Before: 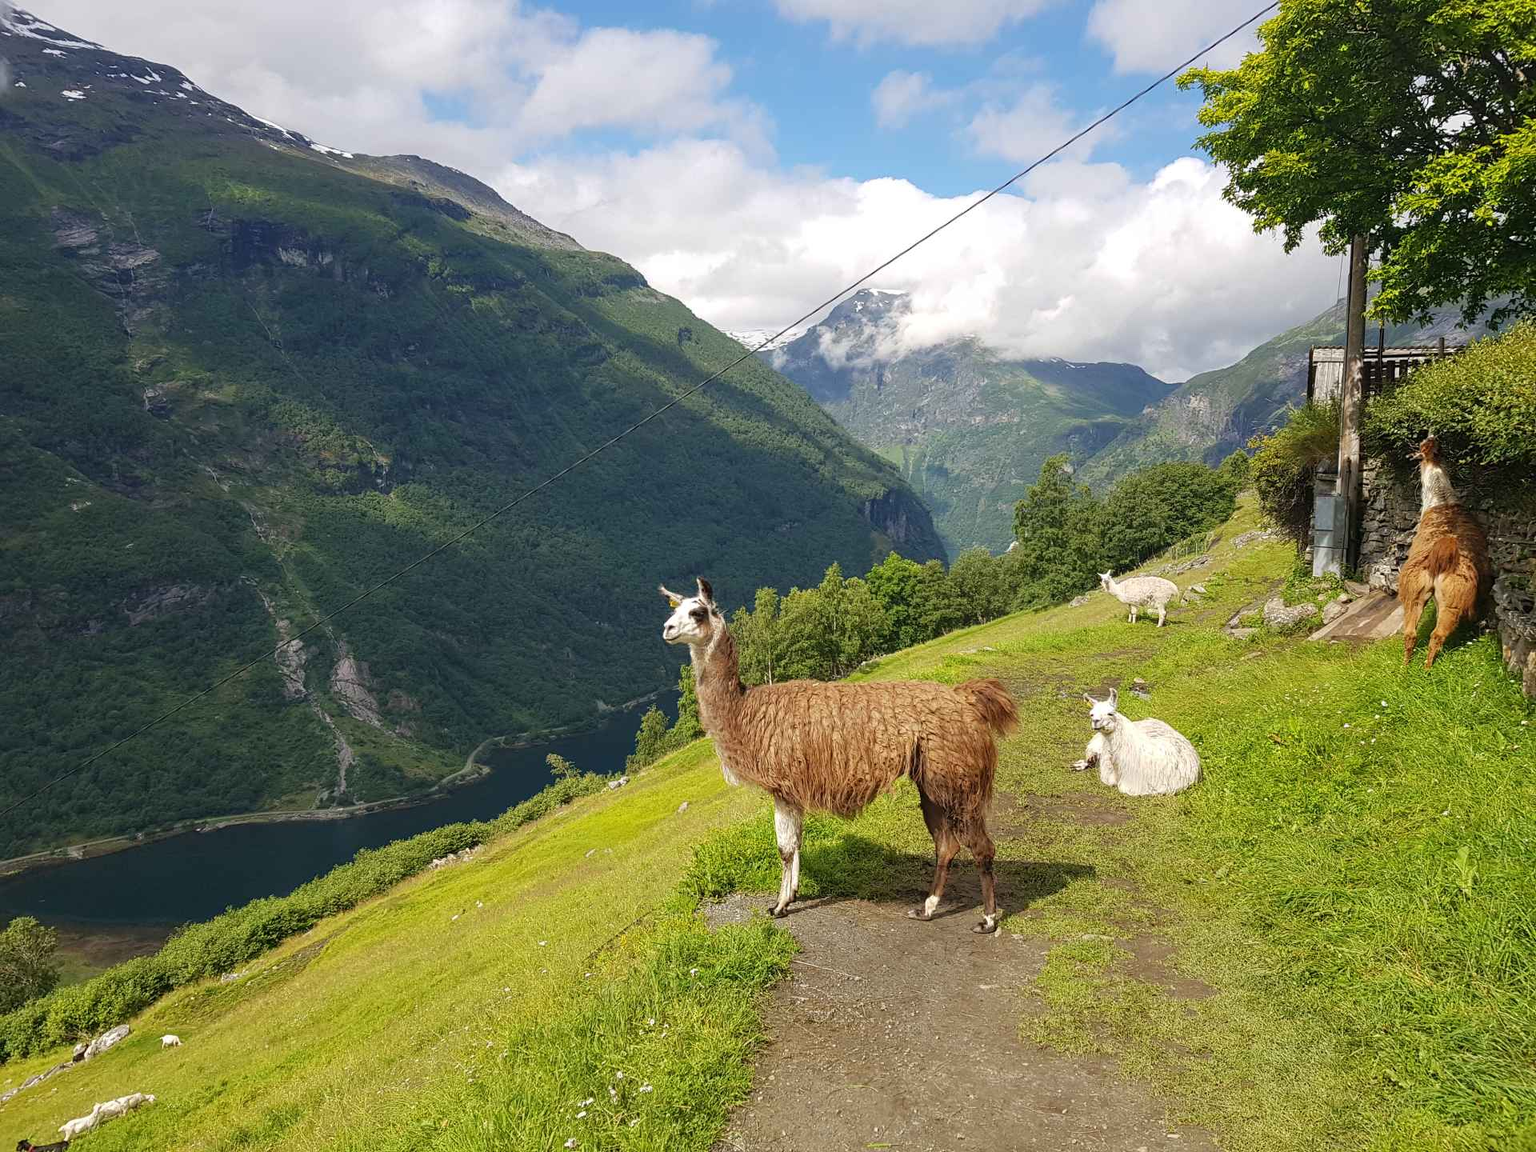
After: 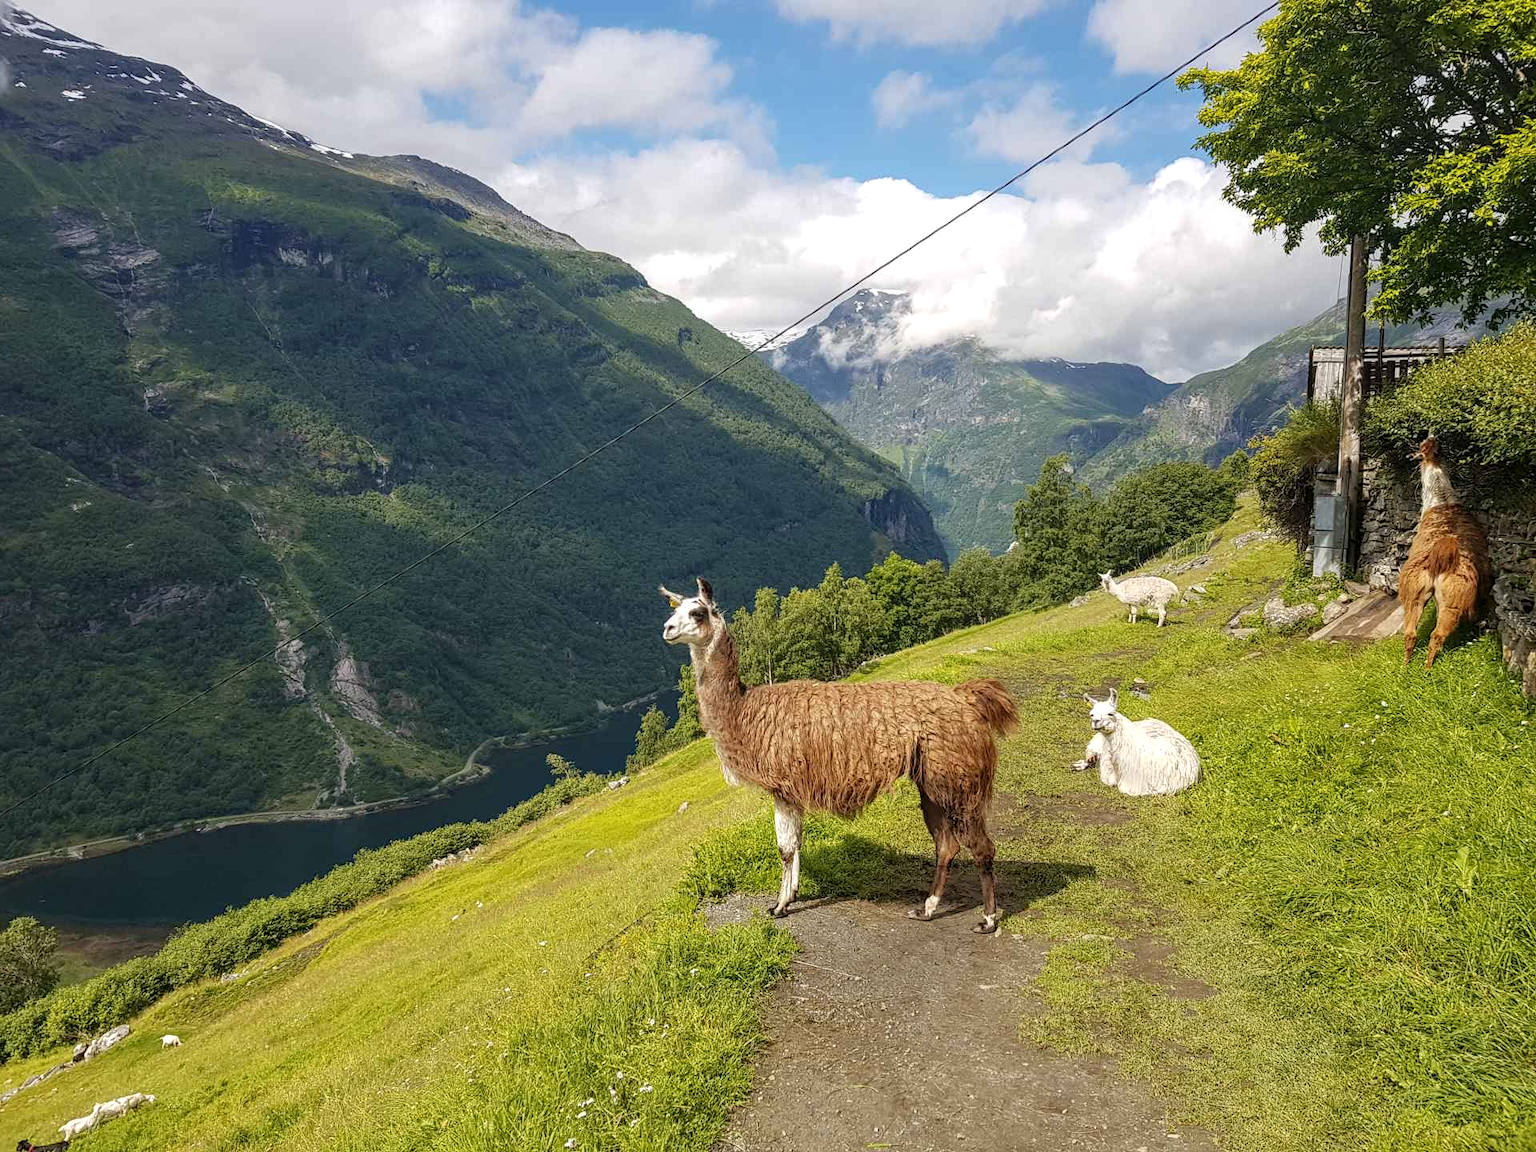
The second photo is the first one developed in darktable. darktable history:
local contrast: on, module defaults
color zones: curves: ch2 [(0, 0.5) (0.143, 0.5) (0.286, 0.489) (0.415, 0.421) (0.571, 0.5) (0.714, 0.5) (0.857, 0.5) (1, 0.5)]
